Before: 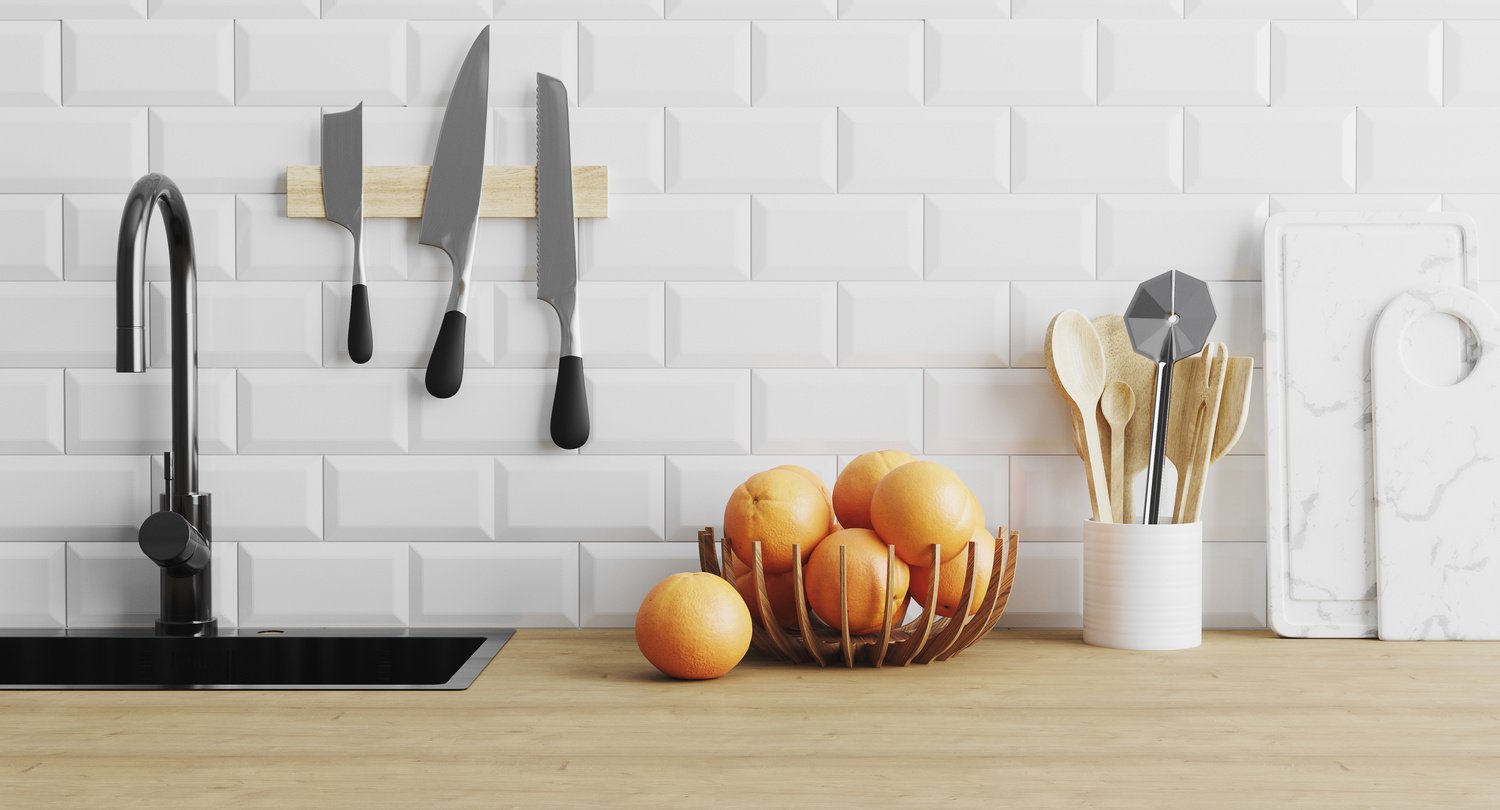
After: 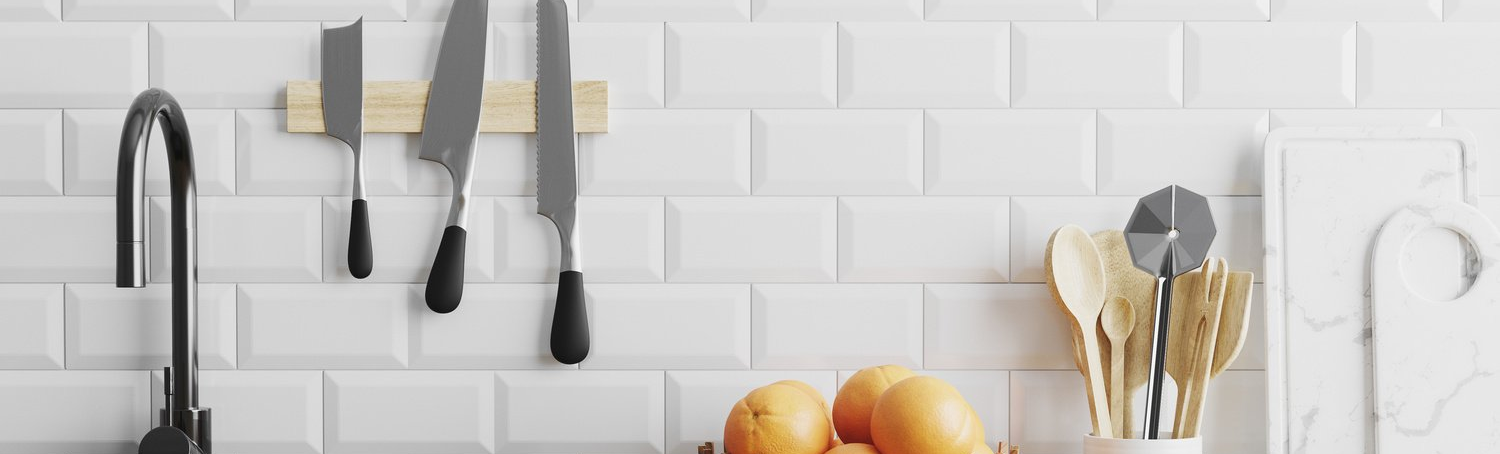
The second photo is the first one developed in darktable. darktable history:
white balance: emerald 1
crop and rotate: top 10.605%, bottom 33.274%
